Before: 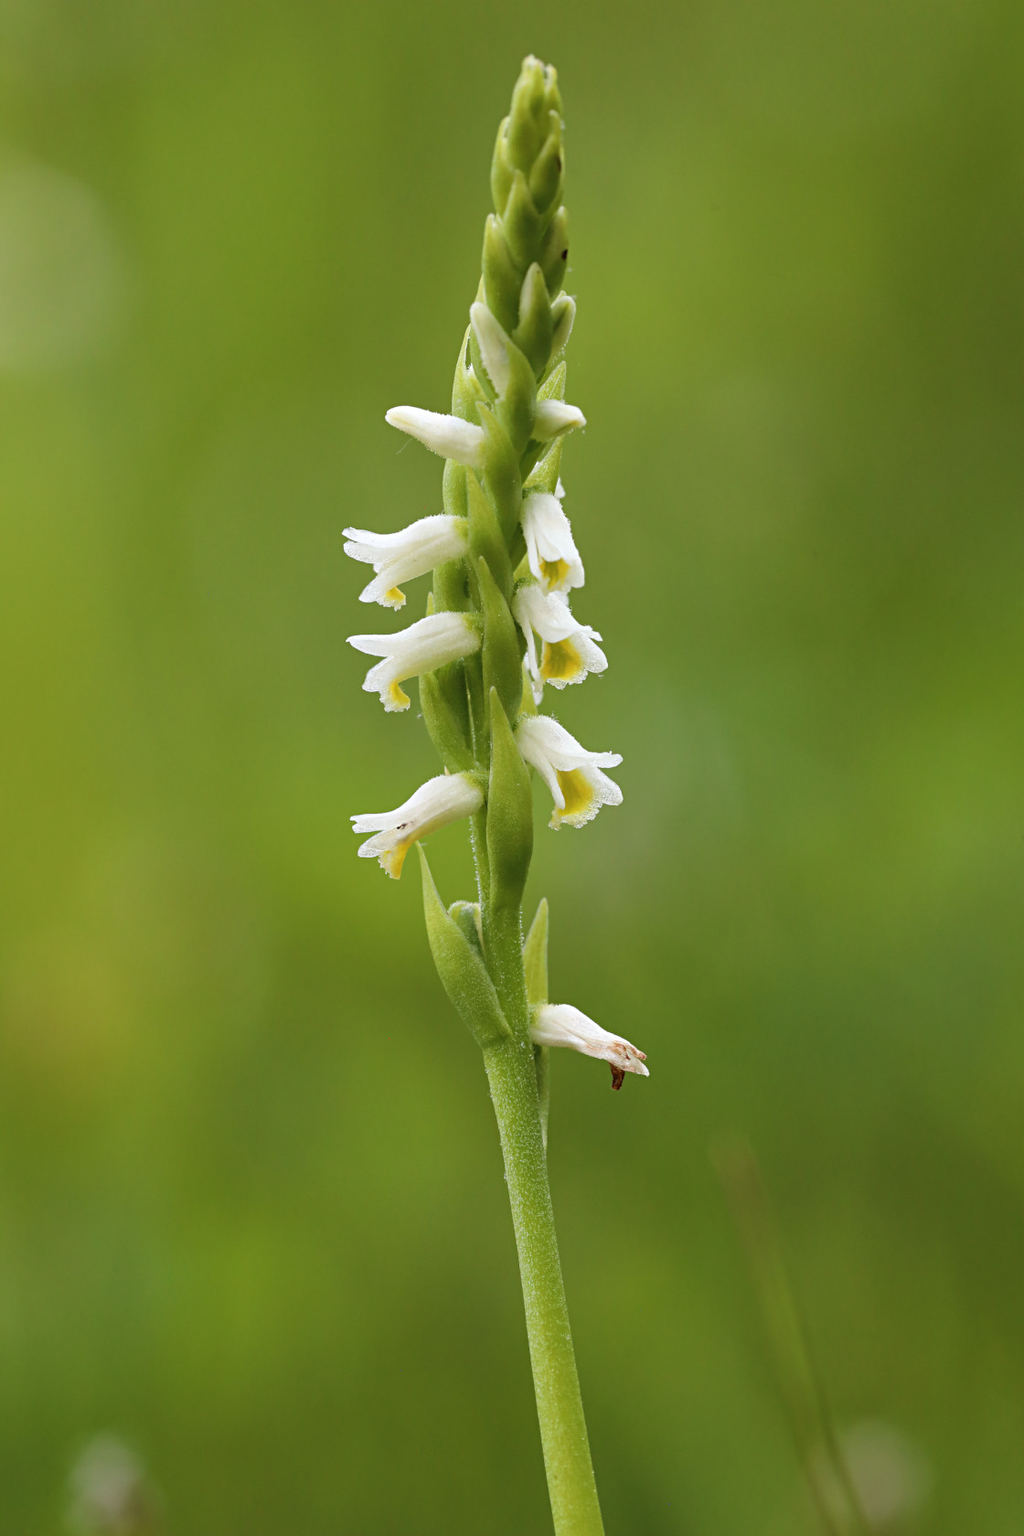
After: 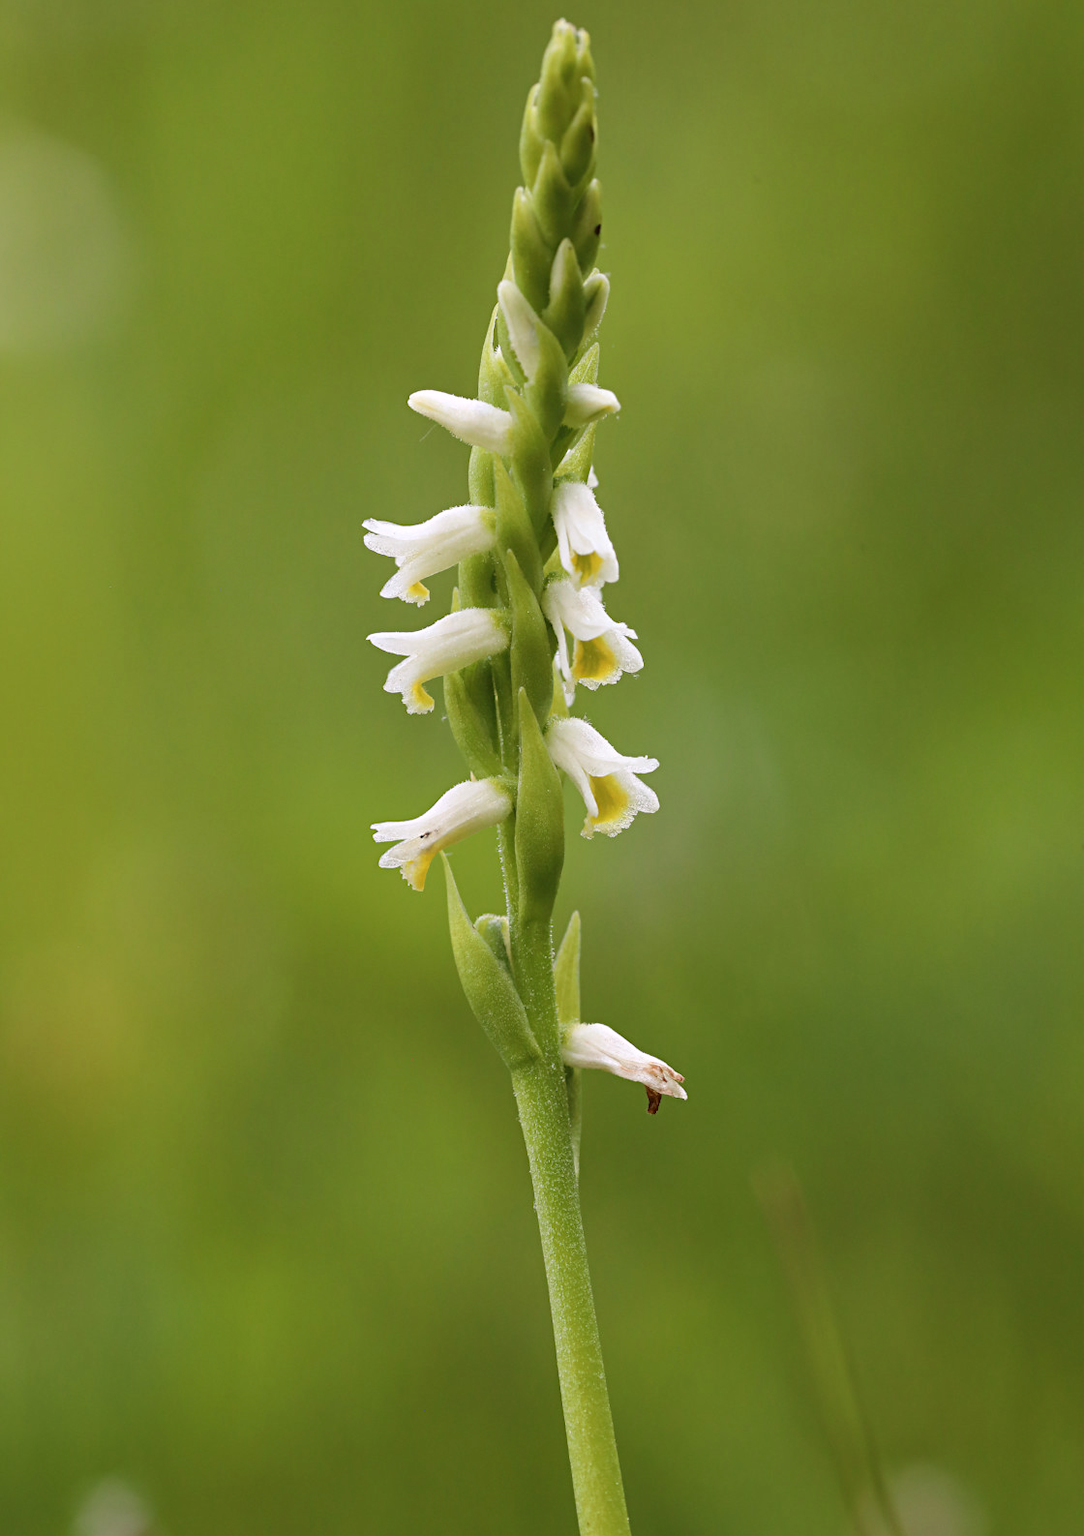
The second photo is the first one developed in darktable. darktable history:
crop and rotate: top 2.479%, bottom 3.018%
color correction: highlights a* 3.12, highlights b* -1.55, shadows a* -0.101, shadows b* 2.52, saturation 0.98
